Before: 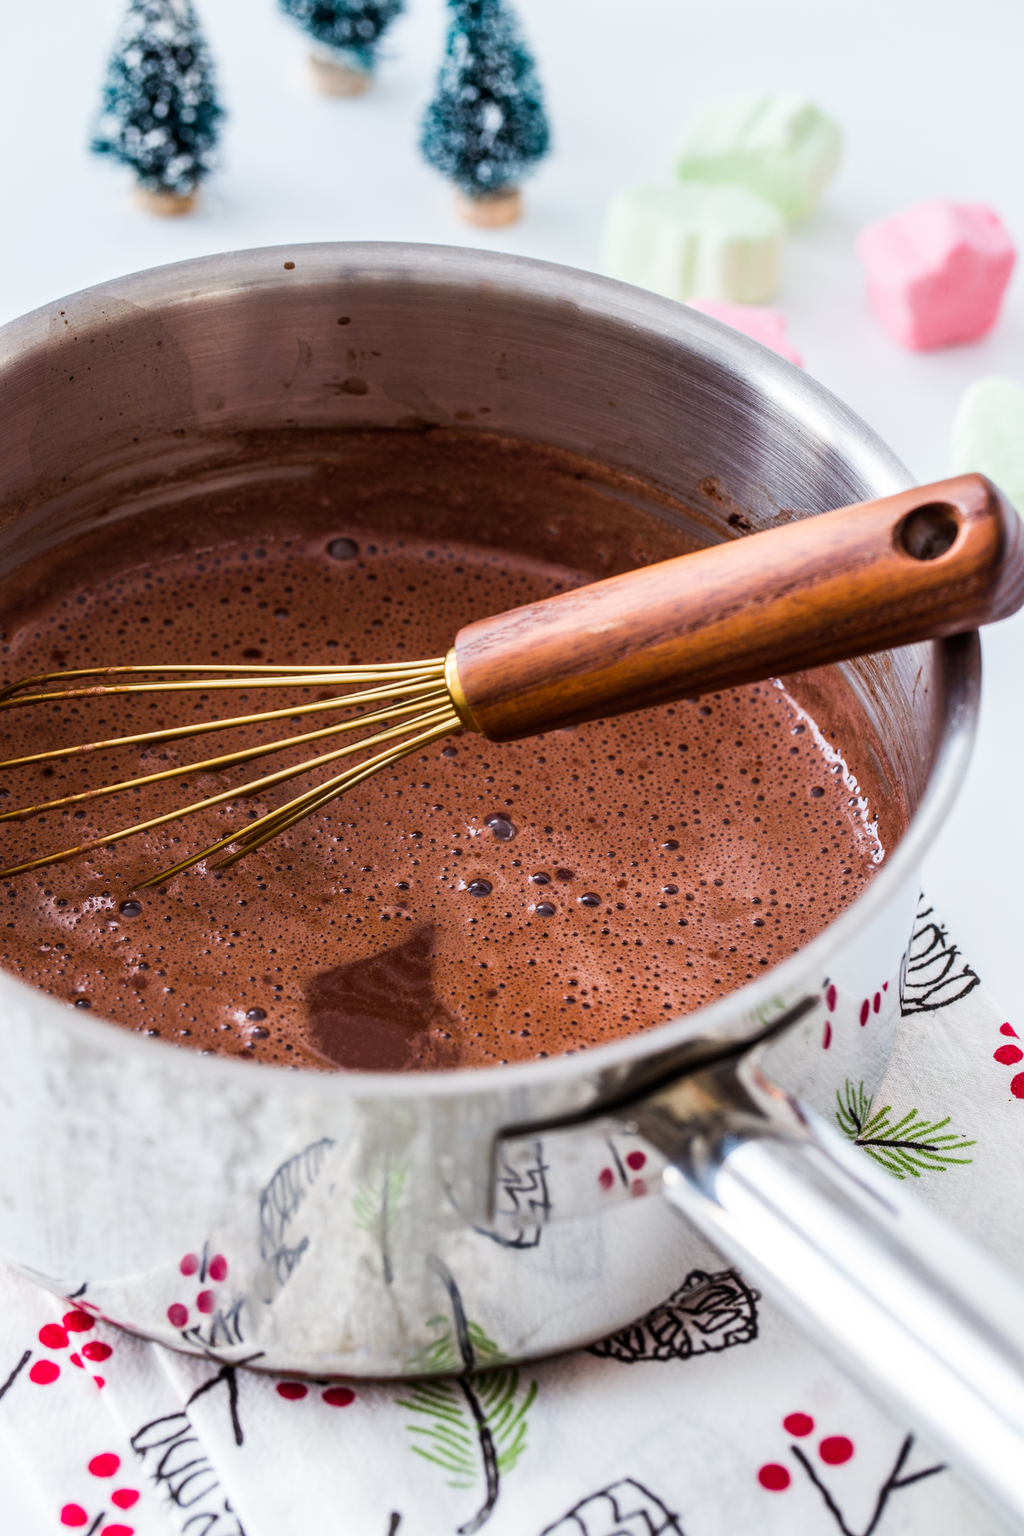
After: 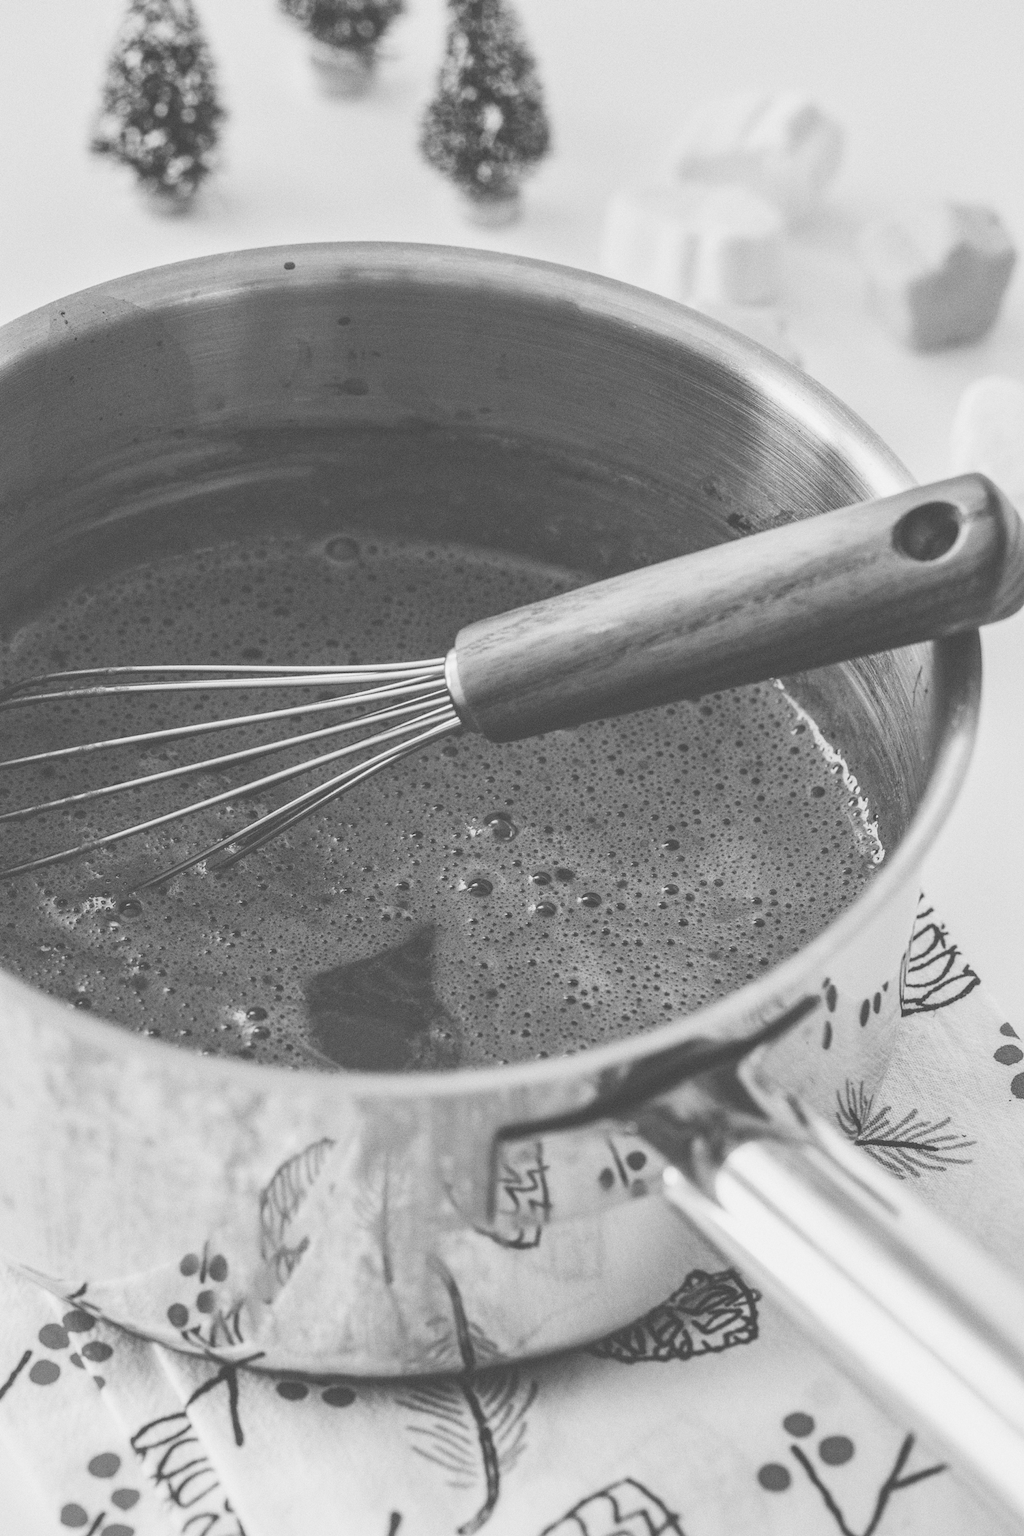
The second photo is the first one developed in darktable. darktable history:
local contrast: mode bilateral grid, contrast 20, coarseness 50, detail 120%, midtone range 0.2
exposure: black level correction -0.087, compensate highlight preservation false
grain: coarseness 0.09 ISO
monochrome: a -71.75, b 75.82
